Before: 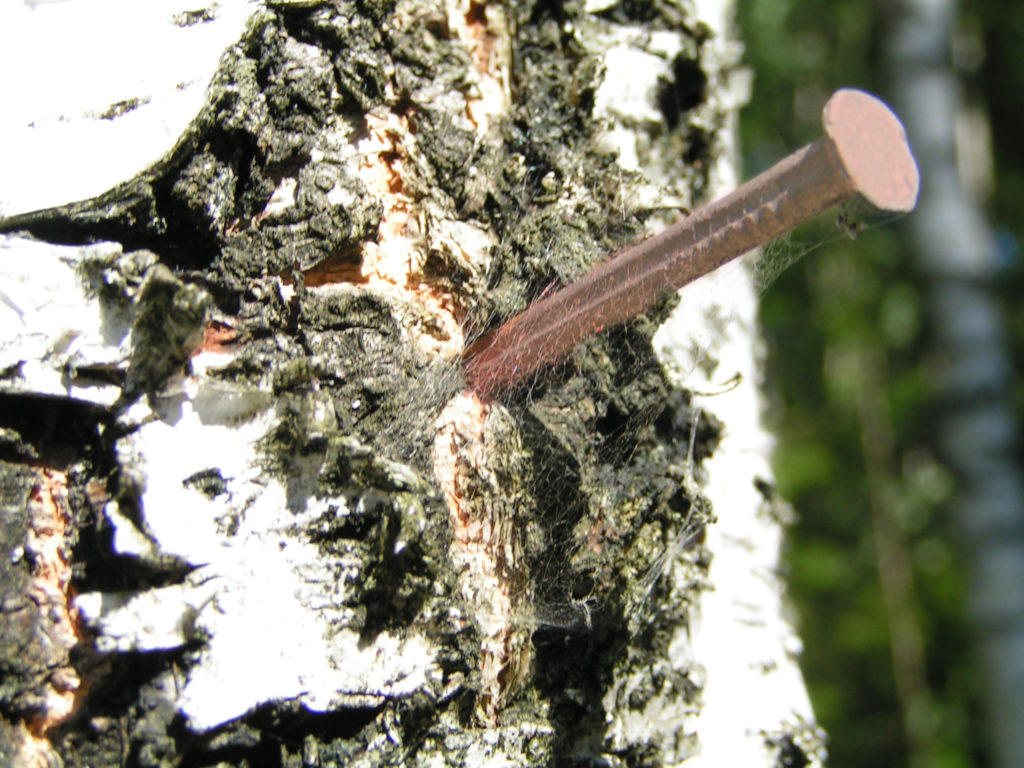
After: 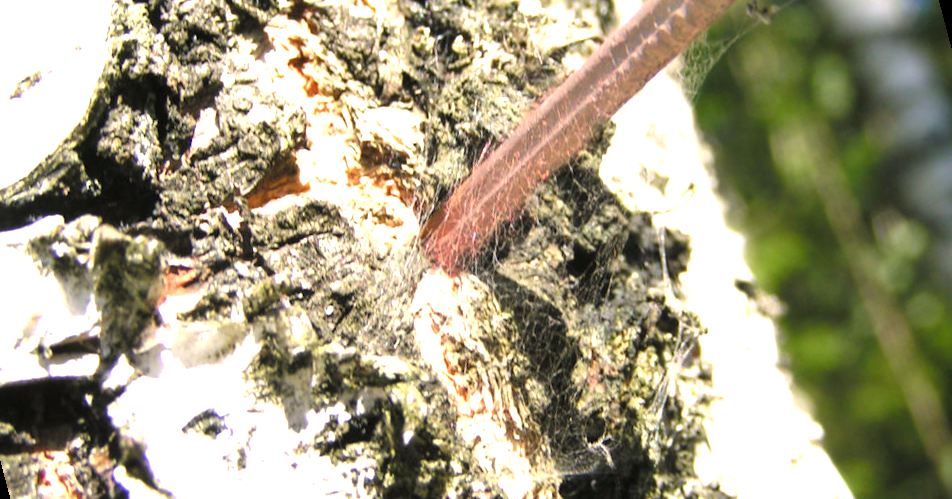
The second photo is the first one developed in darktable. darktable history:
color correction: highlights a* 5.81, highlights b* 4.84
exposure: exposure 1 EV, compensate highlight preservation false
rotate and perspective: rotation -14.8°, crop left 0.1, crop right 0.903, crop top 0.25, crop bottom 0.748
